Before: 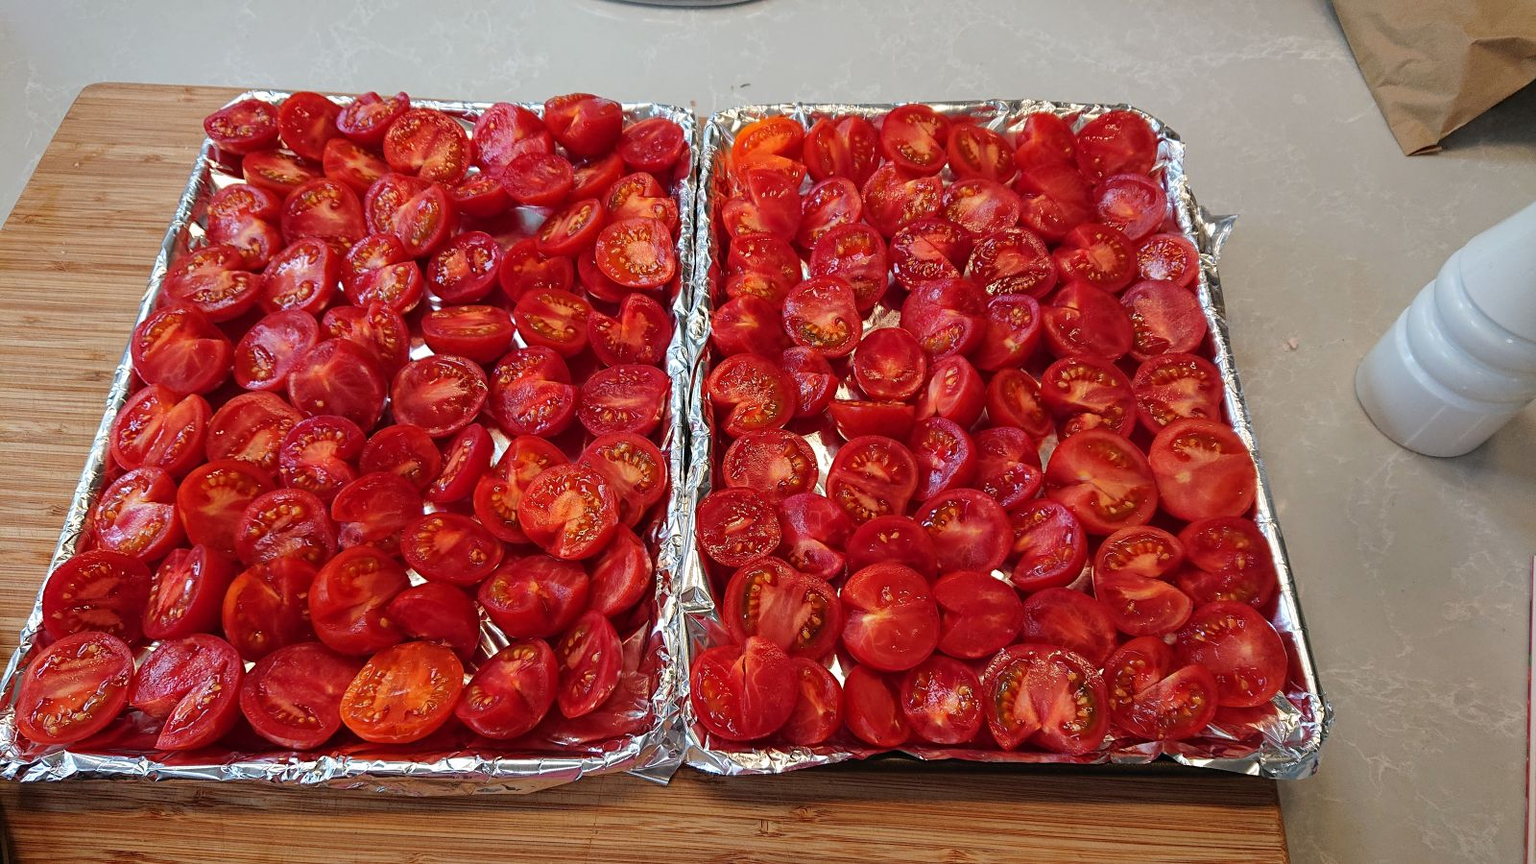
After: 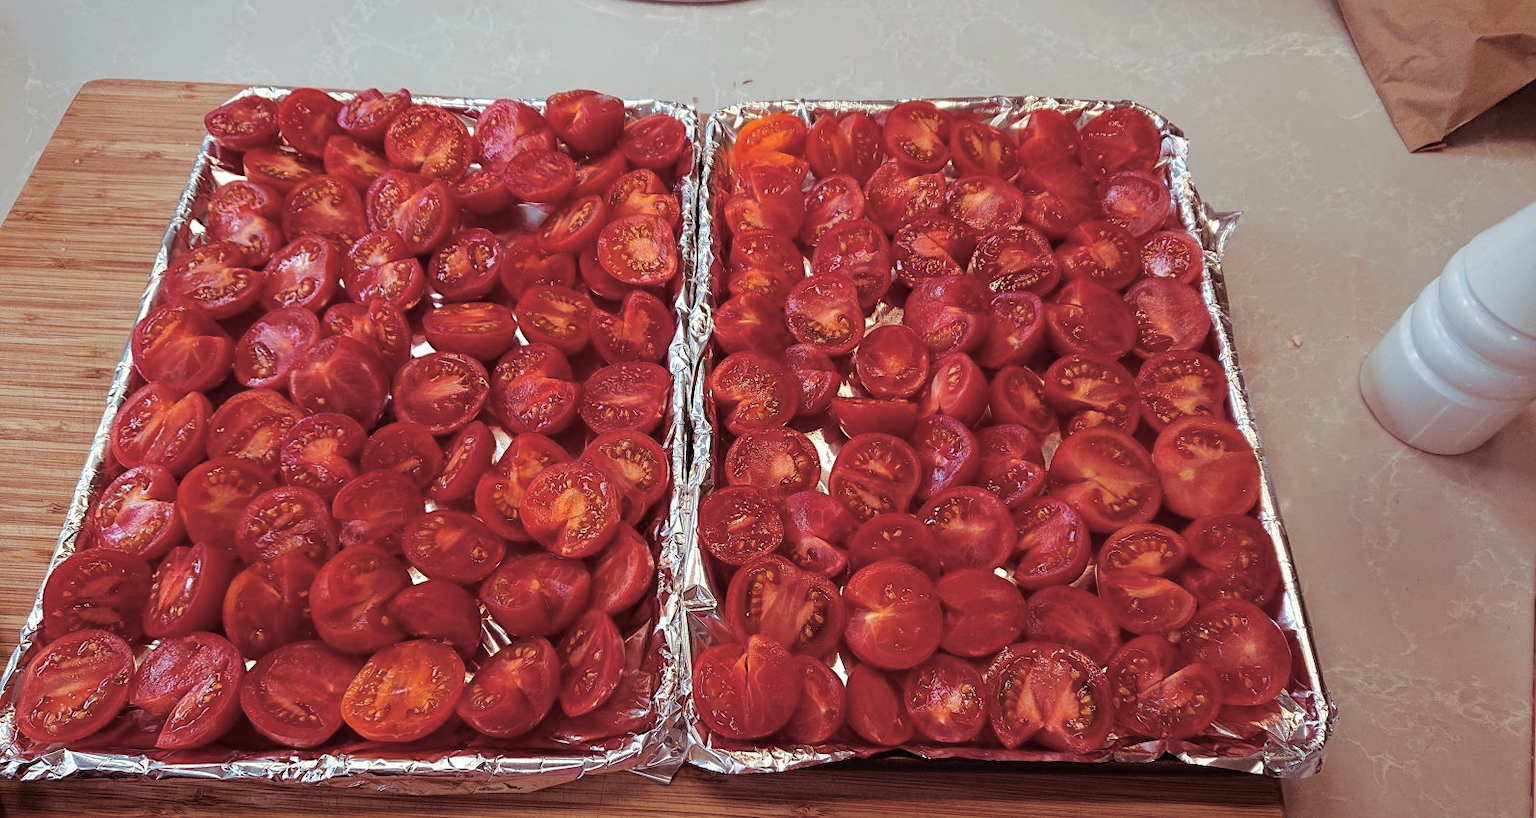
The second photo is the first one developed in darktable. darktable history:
crop: top 0.448%, right 0.264%, bottom 5.045%
split-toning: on, module defaults
contrast brightness saturation: contrast 0.01, saturation -0.05
